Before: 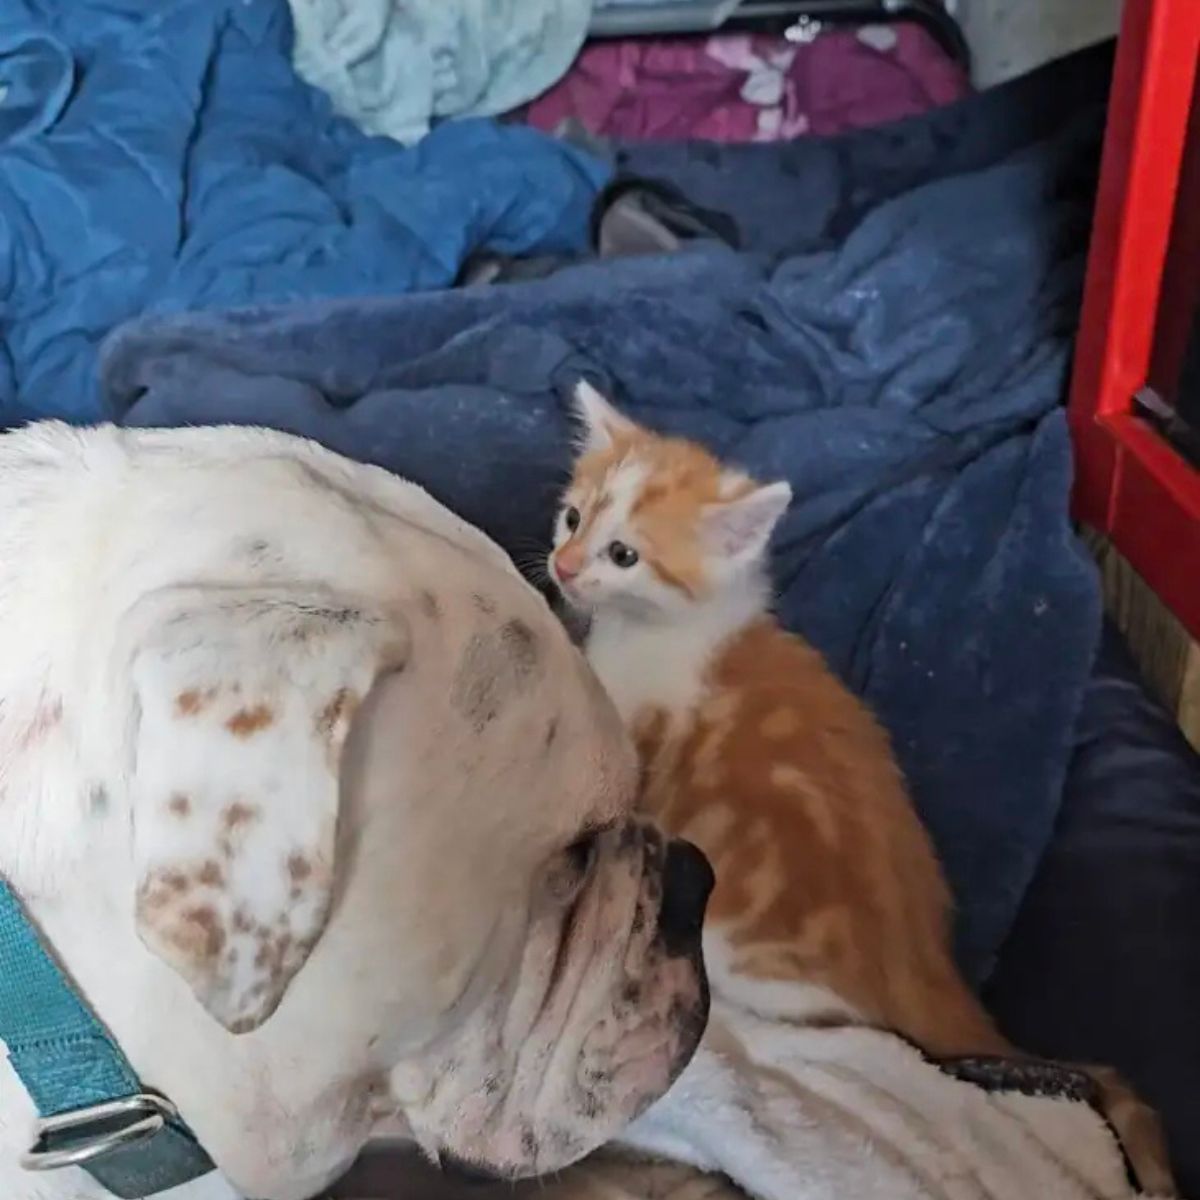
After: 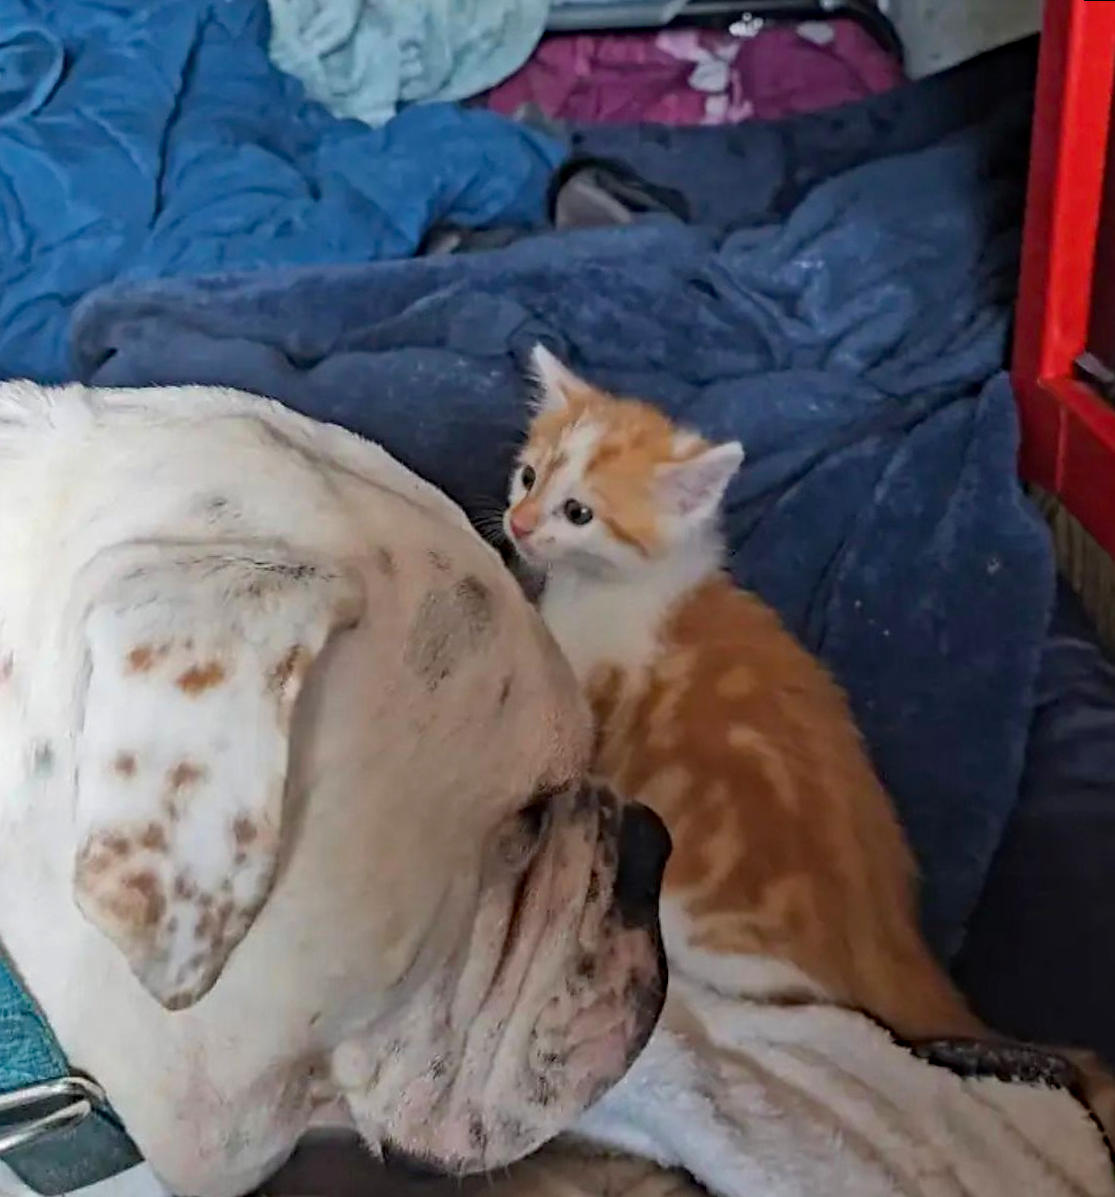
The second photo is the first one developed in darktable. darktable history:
sharpen: radius 0.969, amount 0.604
haze removal: compatibility mode true, adaptive false
rotate and perspective: rotation 0.215°, lens shift (vertical) -0.139, crop left 0.069, crop right 0.939, crop top 0.002, crop bottom 0.996
